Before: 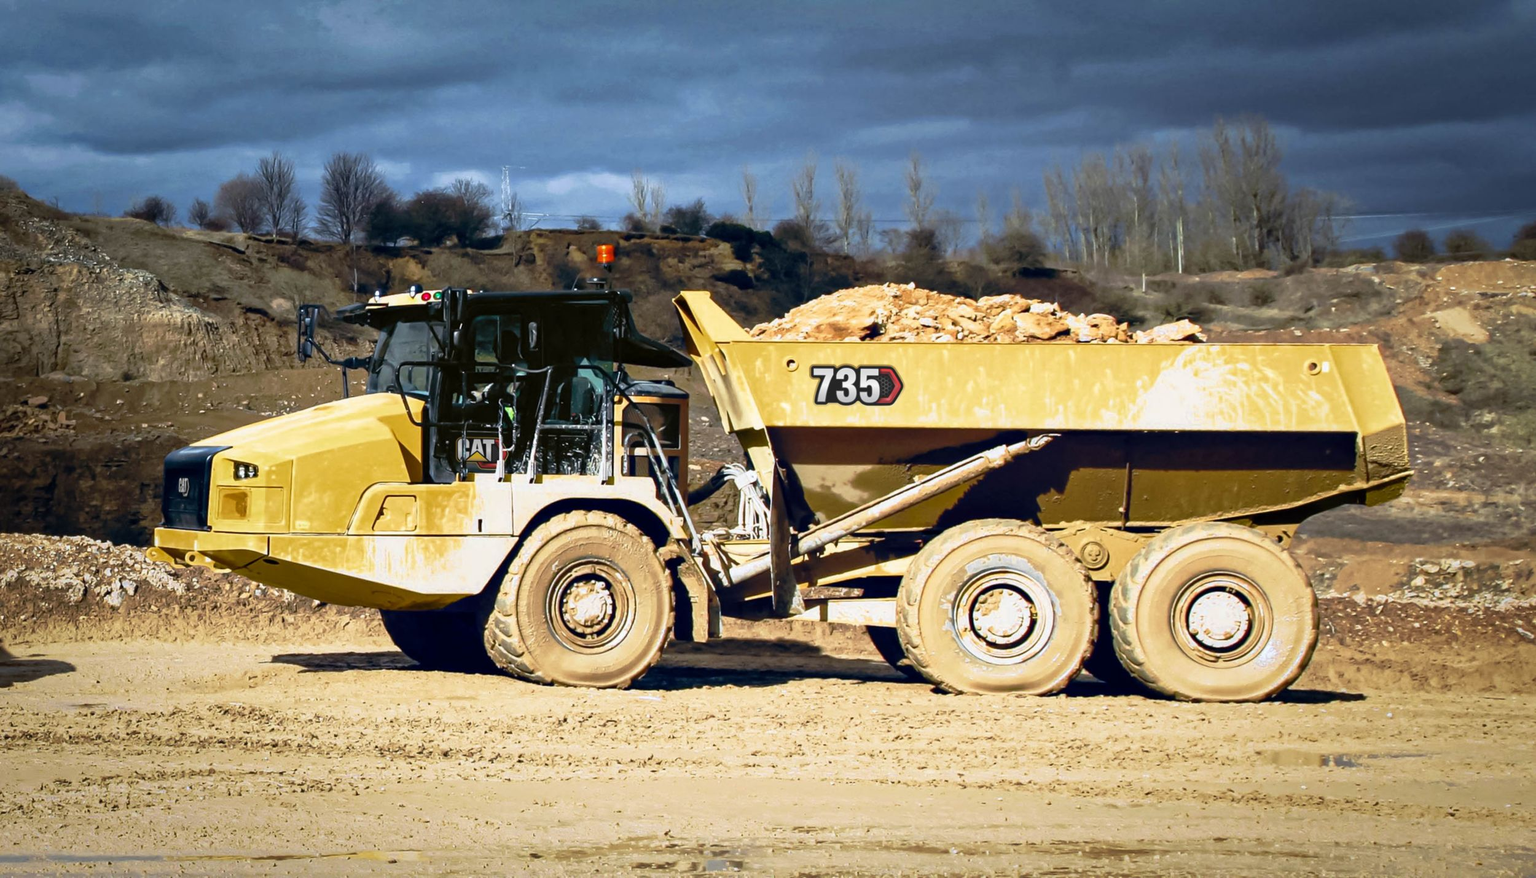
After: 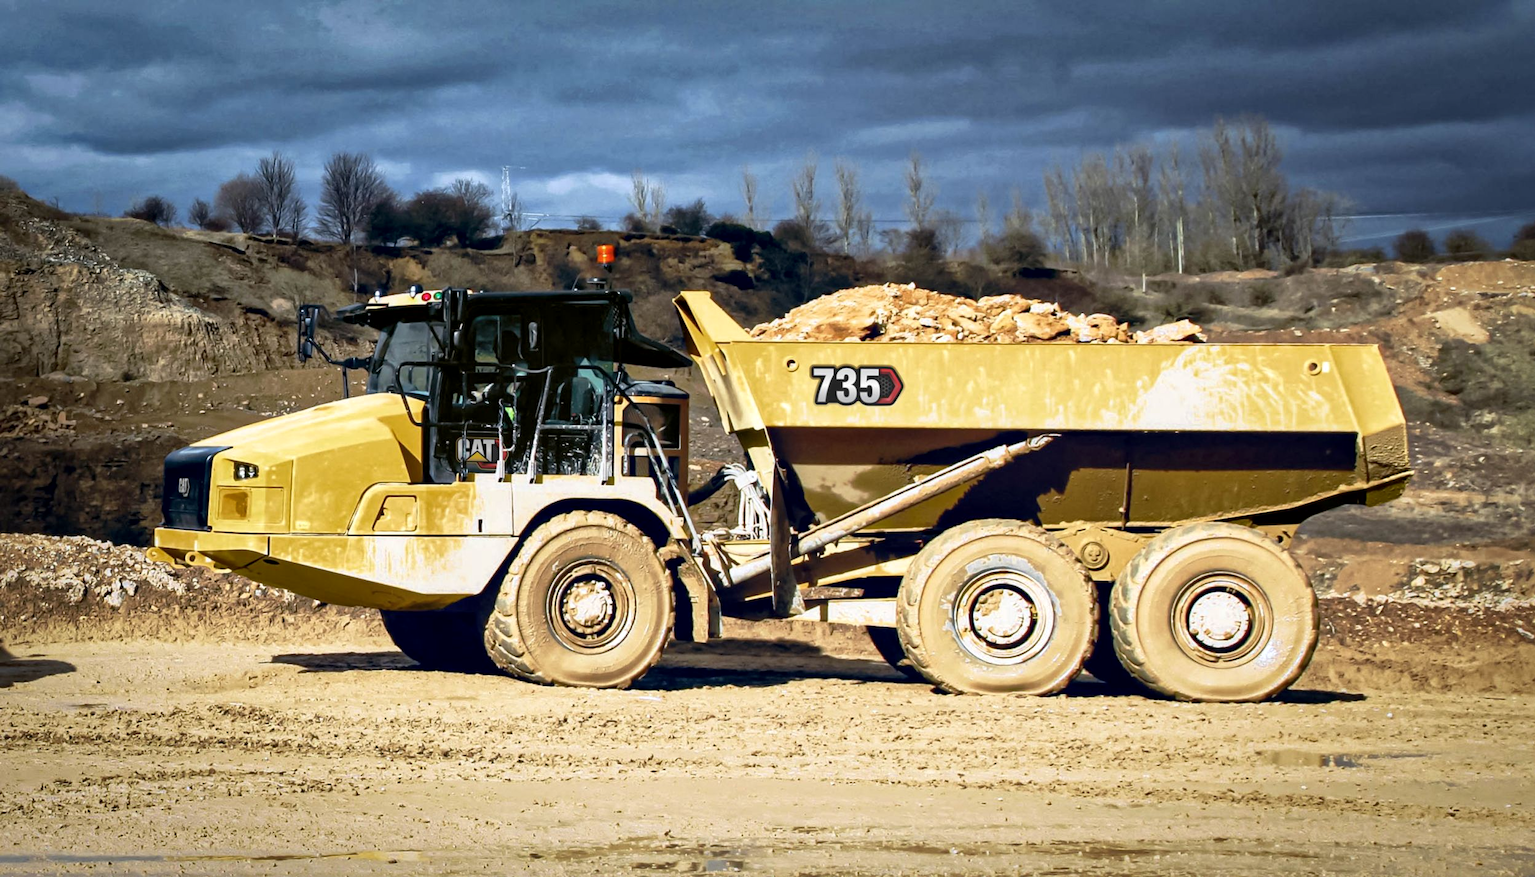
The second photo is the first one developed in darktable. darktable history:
local contrast: mode bilateral grid, contrast 19, coarseness 51, detail 144%, midtone range 0.2
